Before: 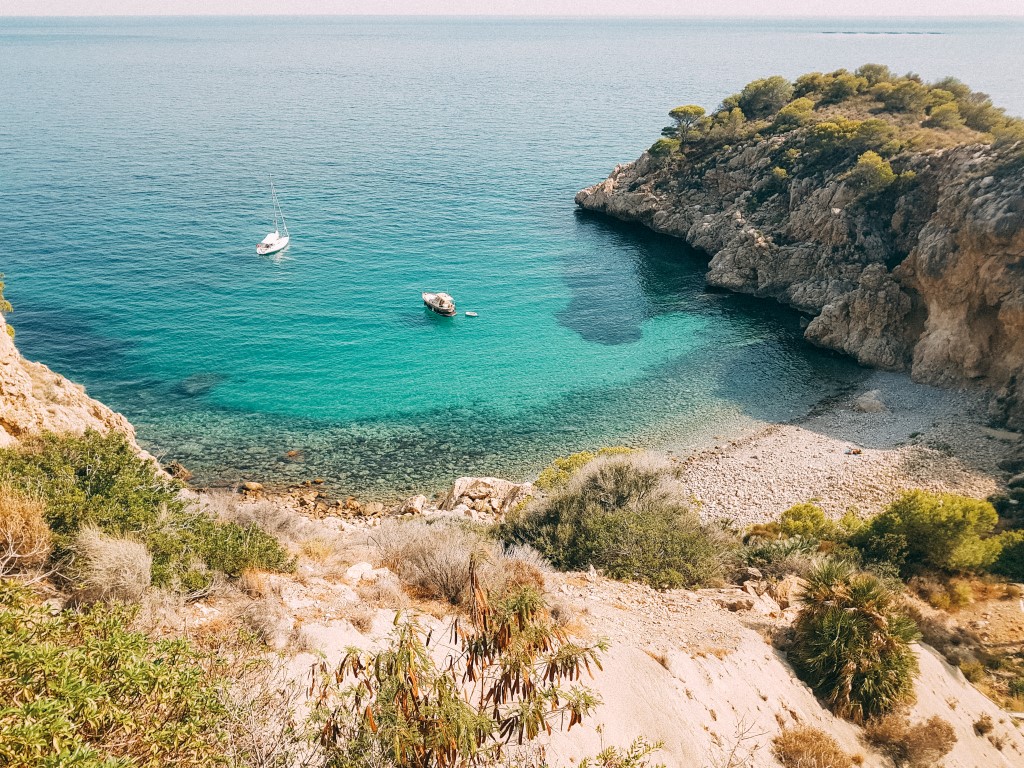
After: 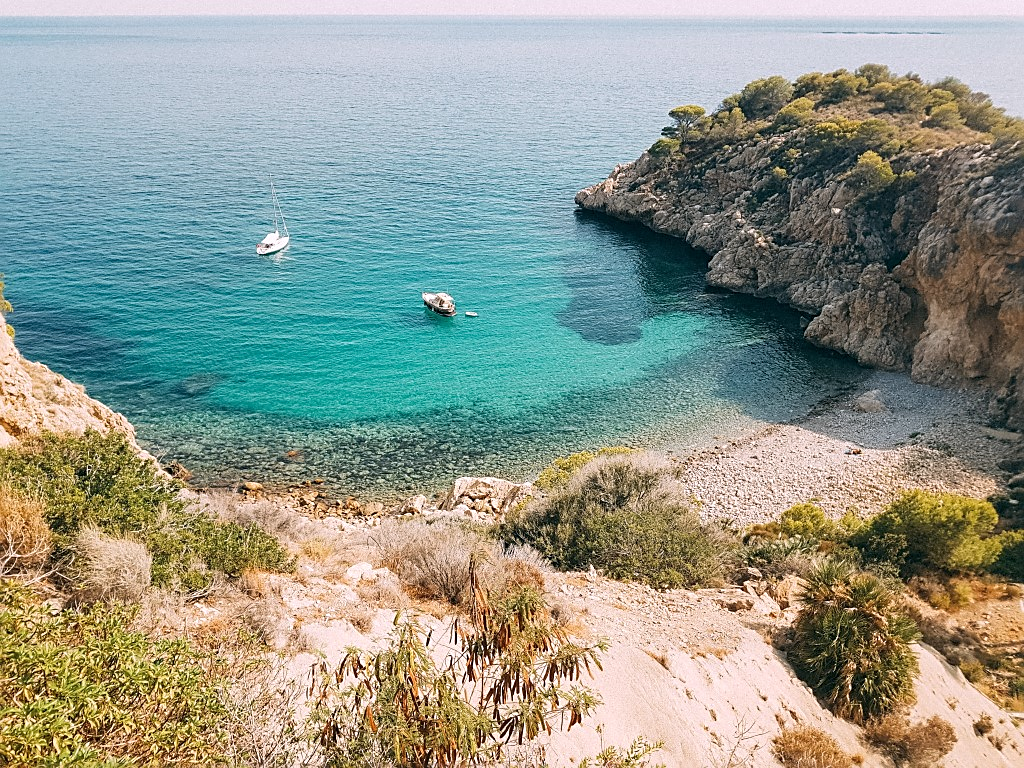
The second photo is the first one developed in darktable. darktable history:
white balance: red 1.009, blue 1.027
sharpen: on, module defaults
